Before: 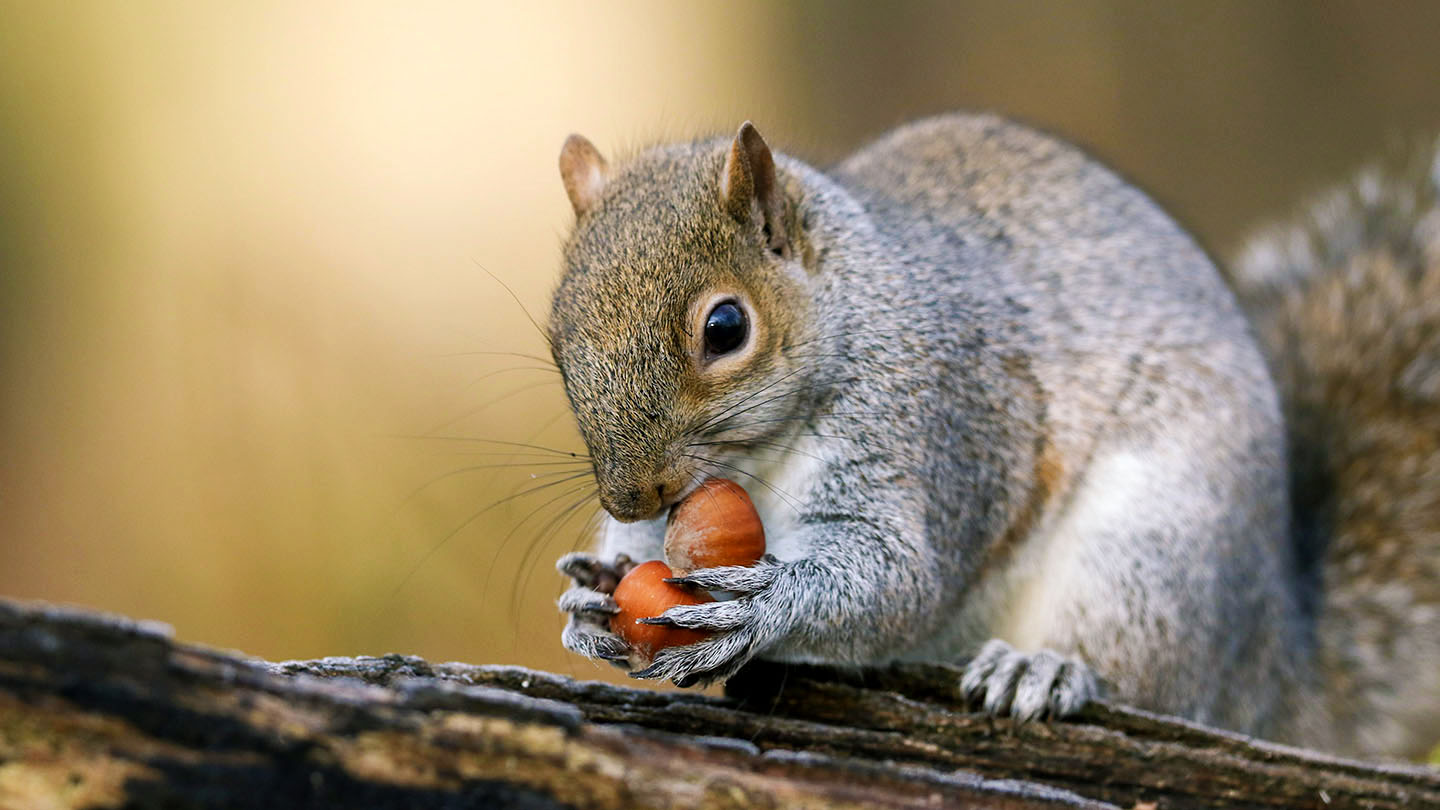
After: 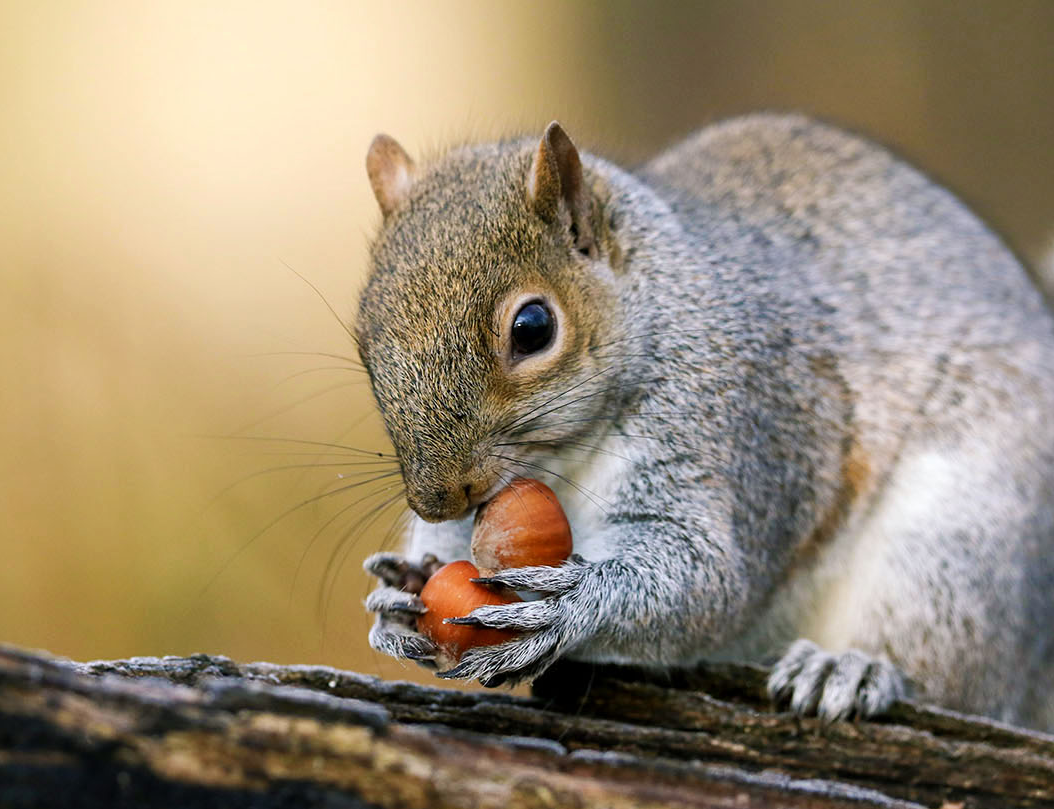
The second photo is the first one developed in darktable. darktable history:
crop: left 13.443%, right 13.31%
color calibration: illuminant same as pipeline (D50), x 0.346, y 0.359, temperature 5002.42 K
